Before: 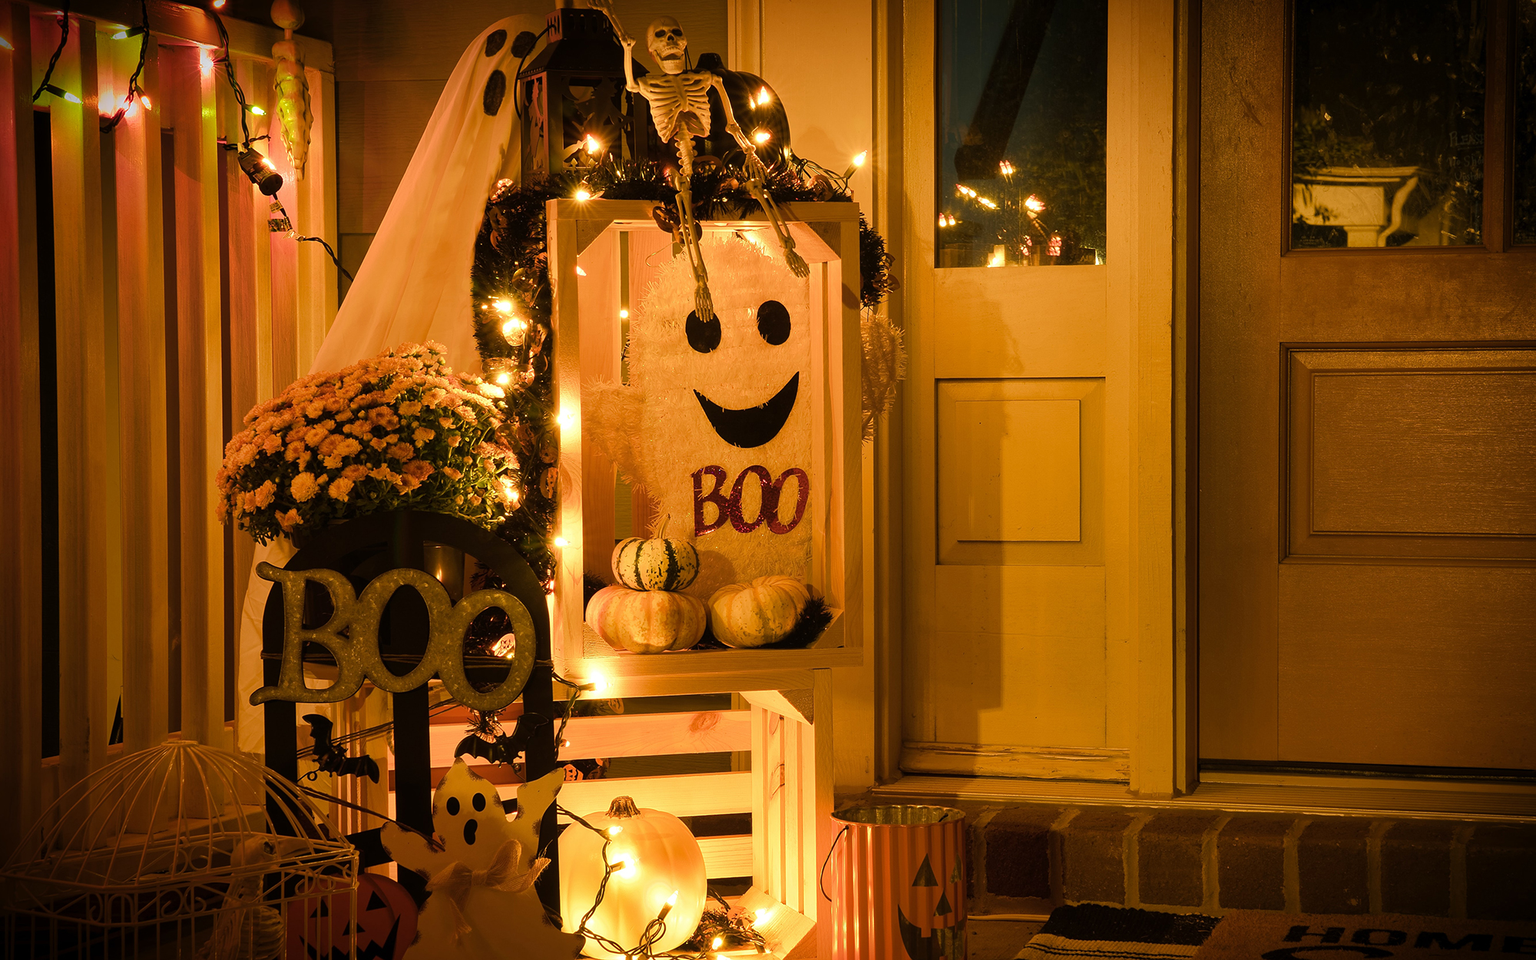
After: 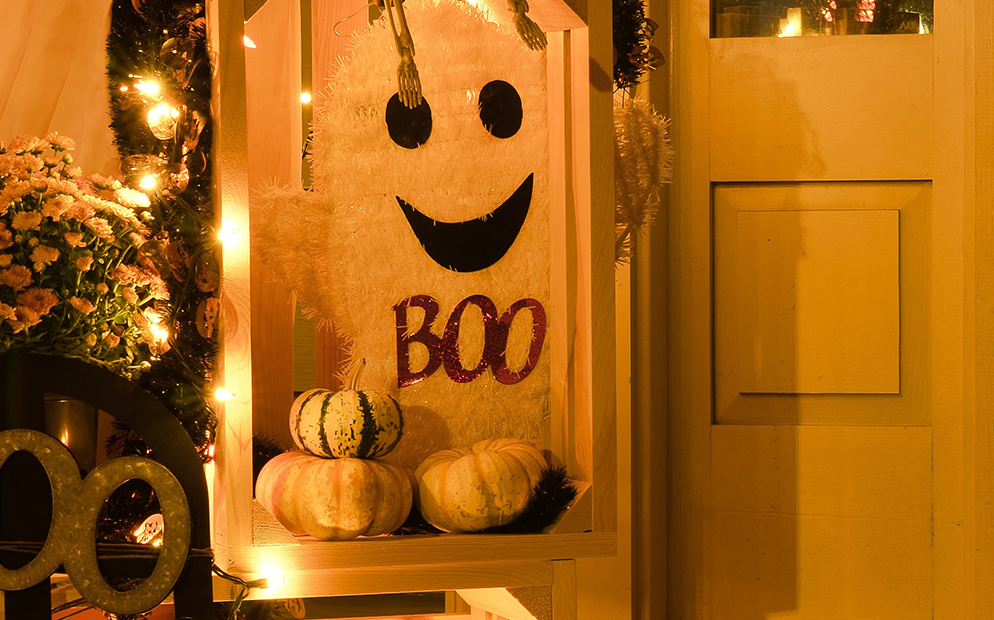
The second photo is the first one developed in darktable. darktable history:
crop: left 25.386%, top 24.937%, right 24.899%, bottom 25.447%
